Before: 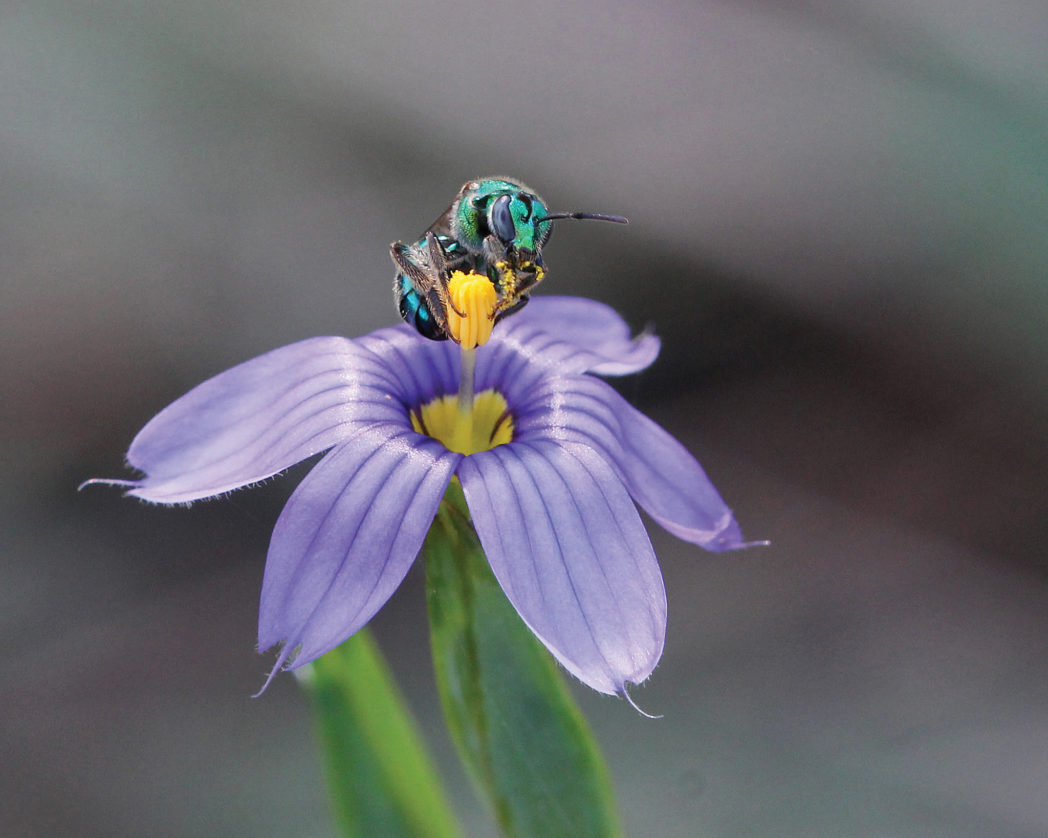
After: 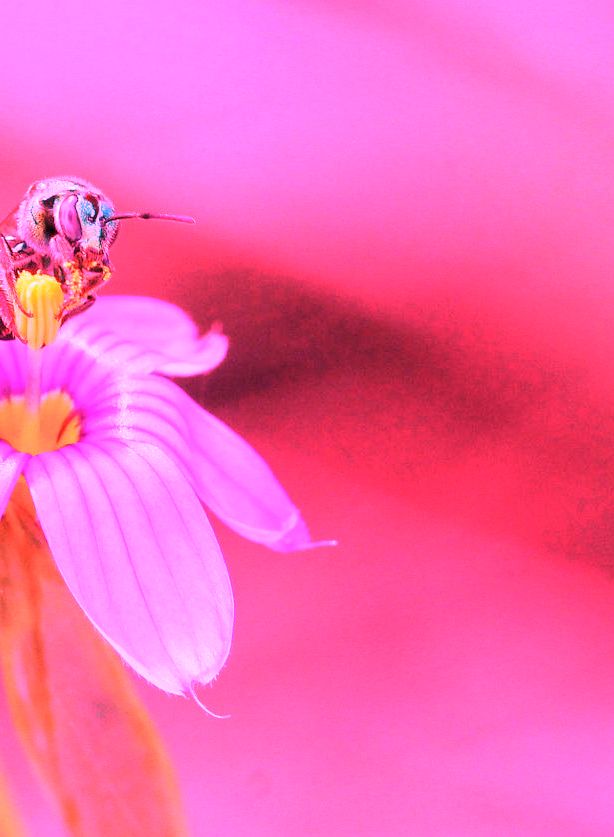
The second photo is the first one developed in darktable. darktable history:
crop: left 41.402%
white balance: red 4.26, blue 1.802
